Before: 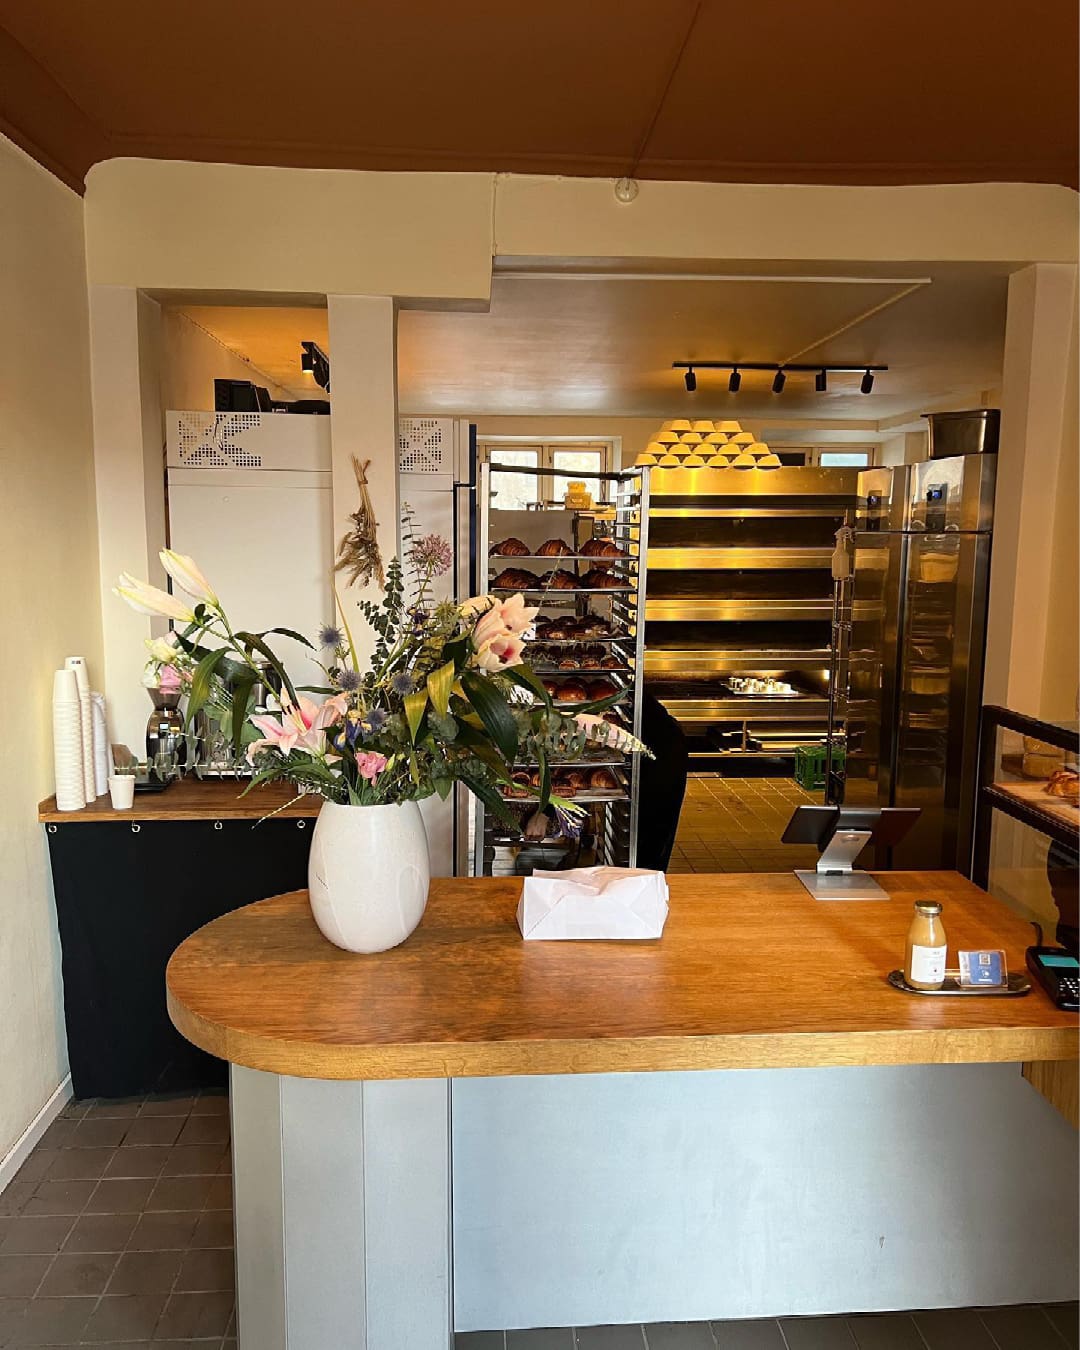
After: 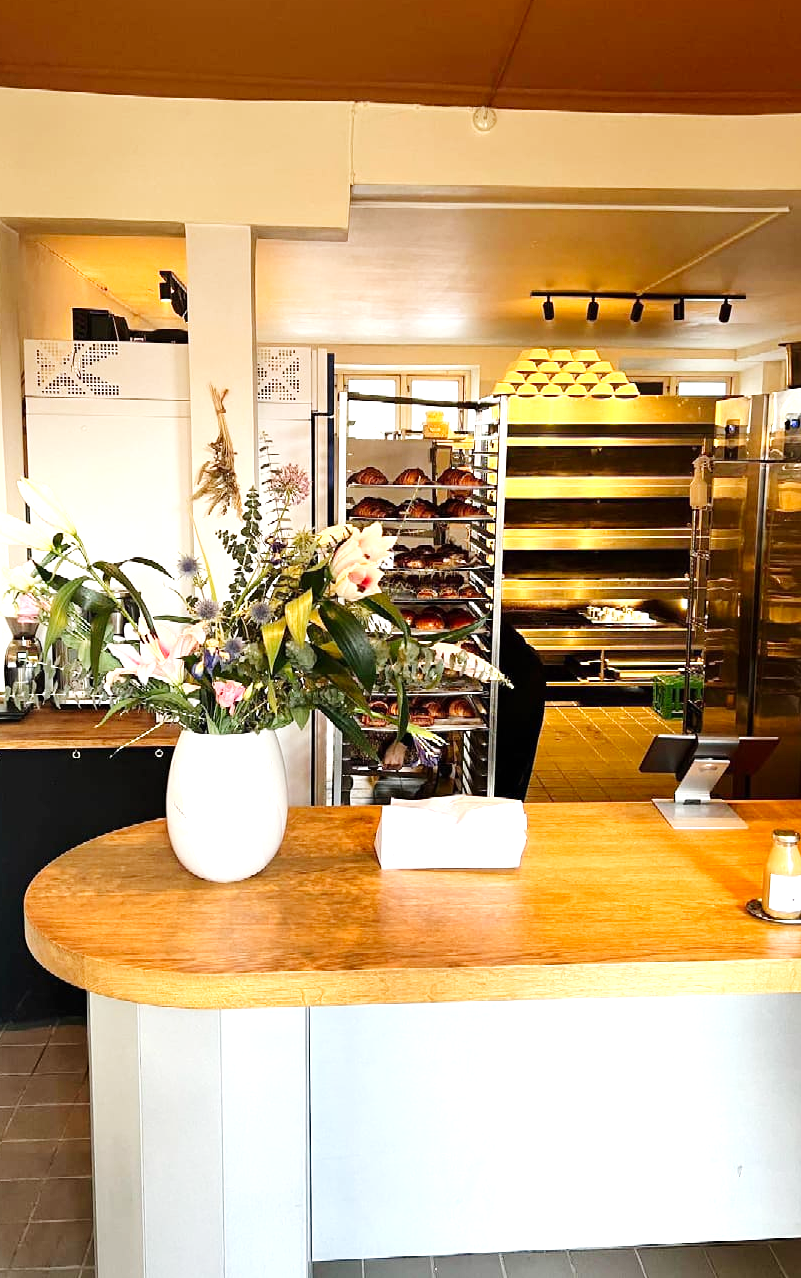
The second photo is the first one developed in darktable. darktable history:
levels: black 0.066%
tone curve: curves: ch0 [(0, 0) (0.004, 0.001) (0.133, 0.112) (0.325, 0.362) (0.832, 0.893) (1, 1)], preserve colors none
exposure: black level correction 0, exposure 0.889 EV, compensate highlight preservation false
crop and rotate: left 13.202%, top 5.283%, right 12.63%
